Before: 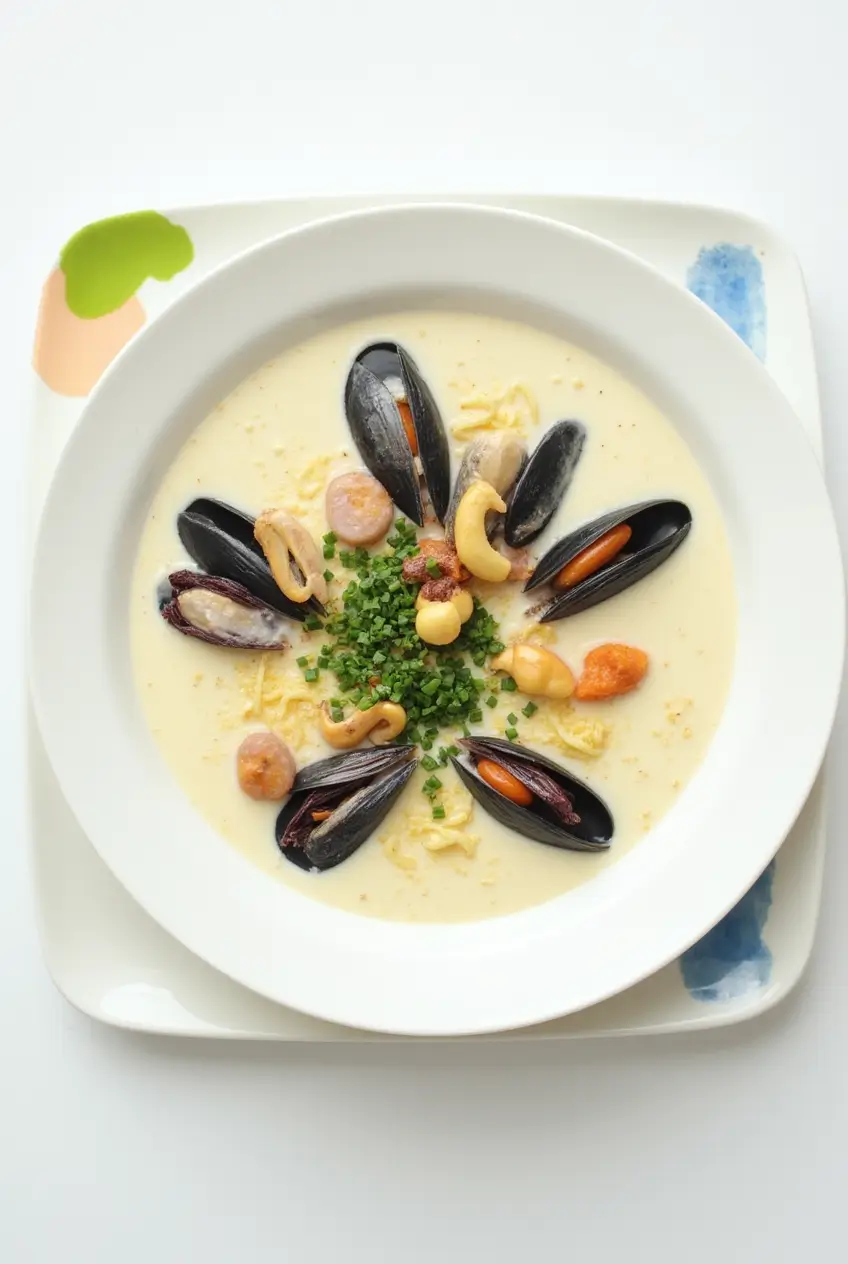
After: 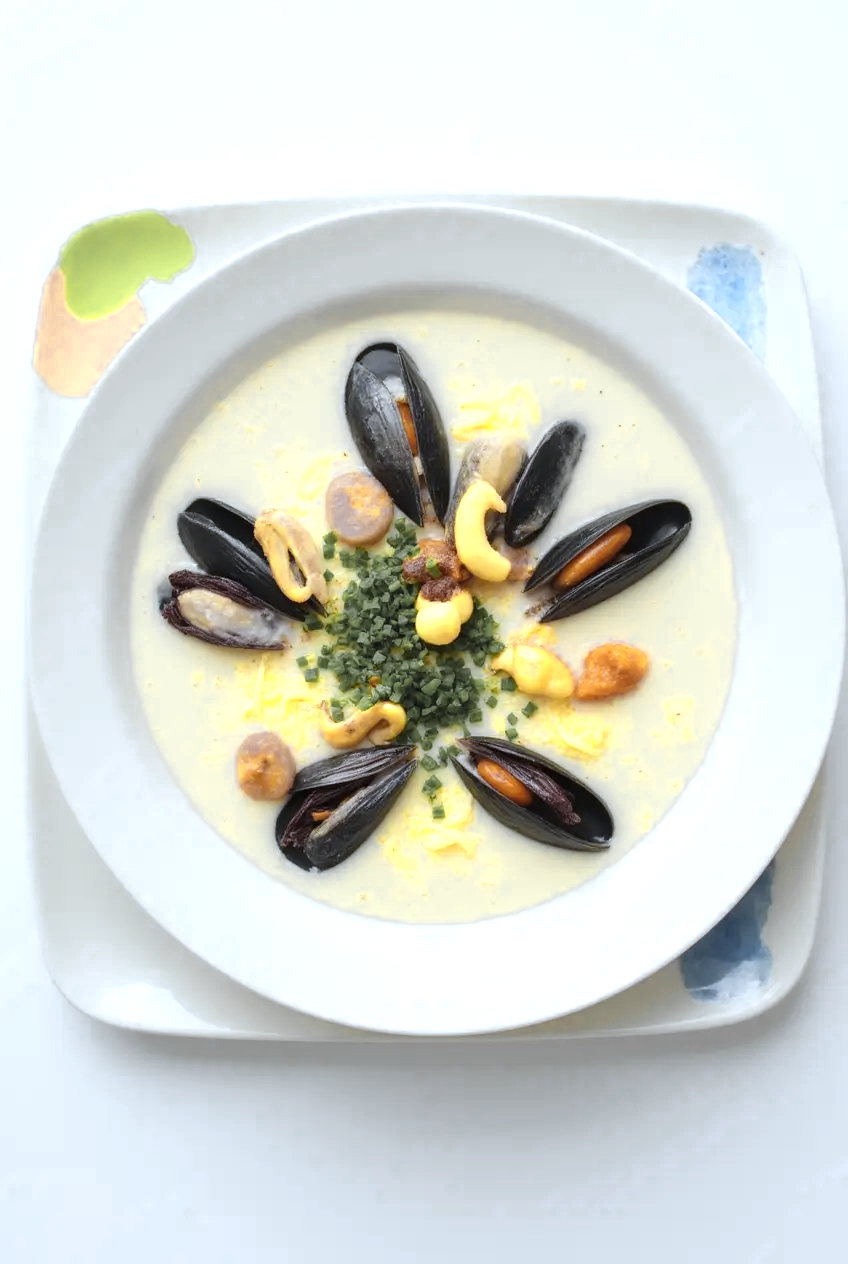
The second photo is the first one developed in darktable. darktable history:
color zones: curves: ch0 [(0.004, 0.306) (0.107, 0.448) (0.252, 0.656) (0.41, 0.398) (0.595, 0.515) (0.768, 0.628)]; ch1 [(0.07, 0.323) (0.151, 0.452) (0.252, 0.608) (0.346, 0.221) (0.463, 0.189) (0.61, 0.368) (0.735, 0.395) (0.921, 0.412)]; ch2 [(0, 0.476) (0.132, 0.512) (0.243, 0.512) (0.397, 0.48) (0.522, 0.376) (0.634, 0.536) (0.761, 0.46)]
white balance: red 0.954, blue 1.079
